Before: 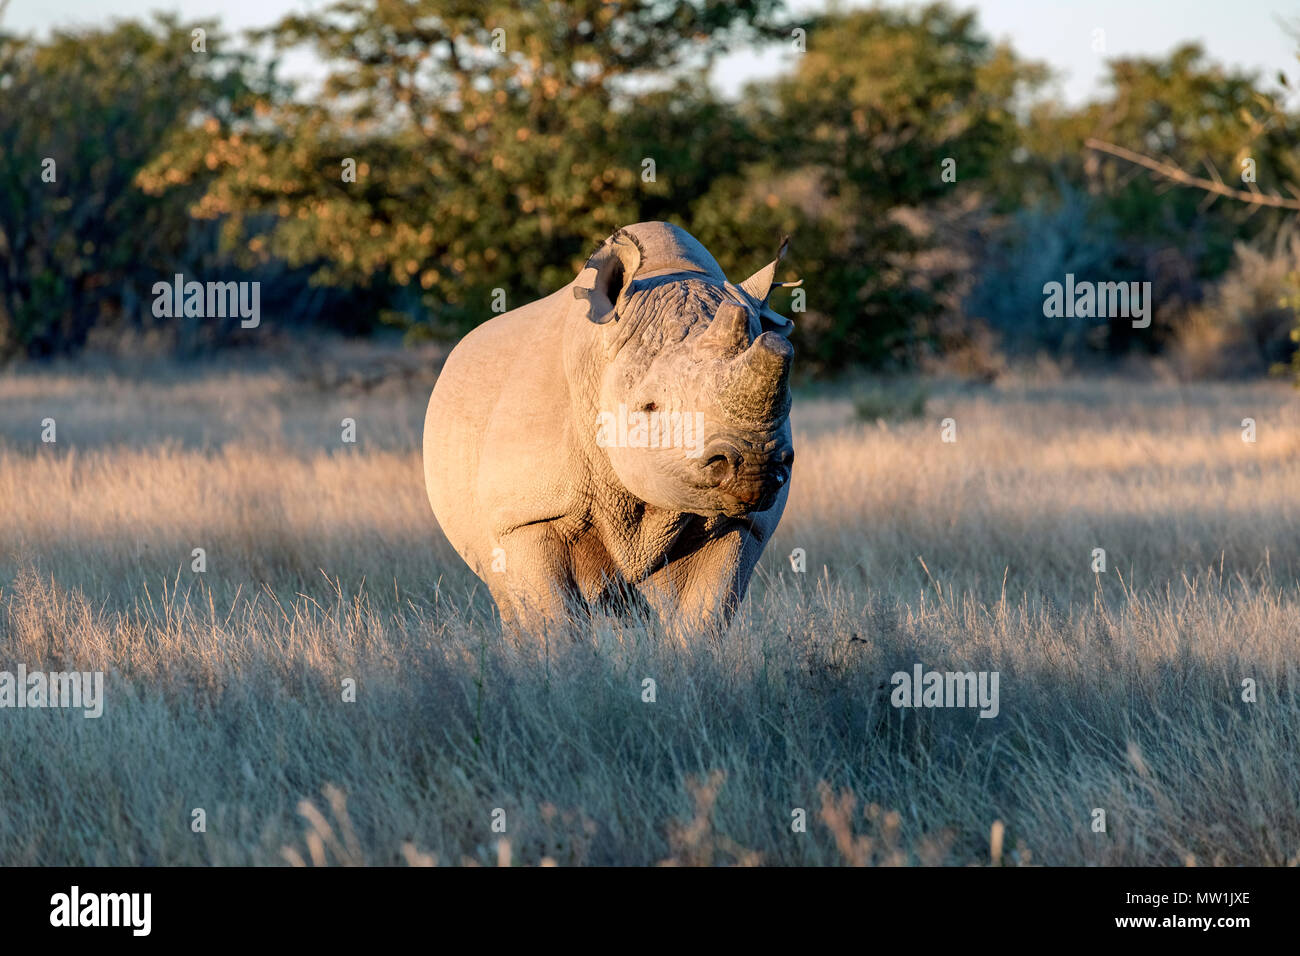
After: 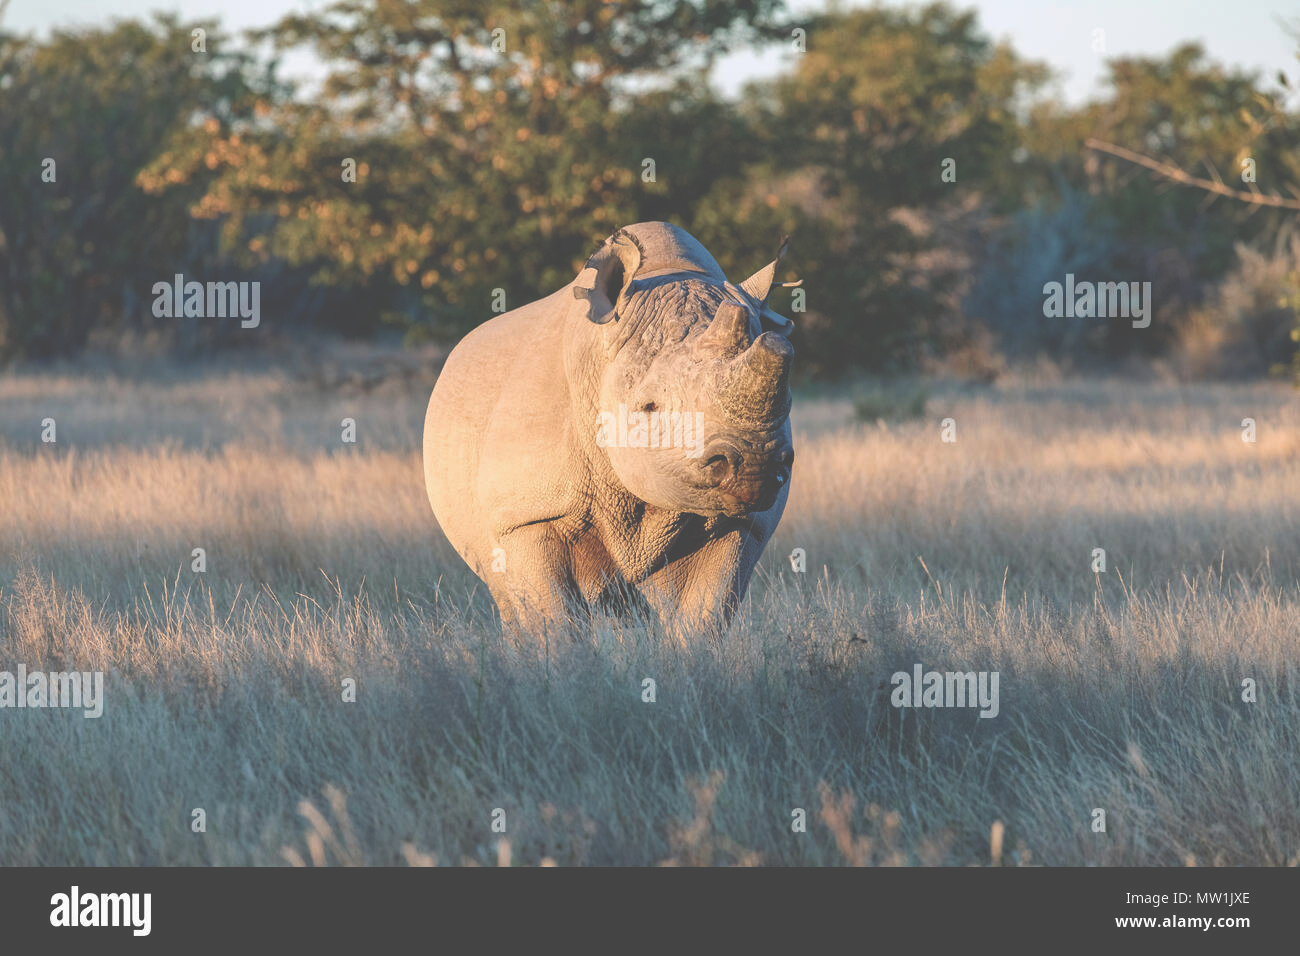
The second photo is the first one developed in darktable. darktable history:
exposure: black level correction -0.064, exposure -0.049 EV, compensate highlight preservation false
